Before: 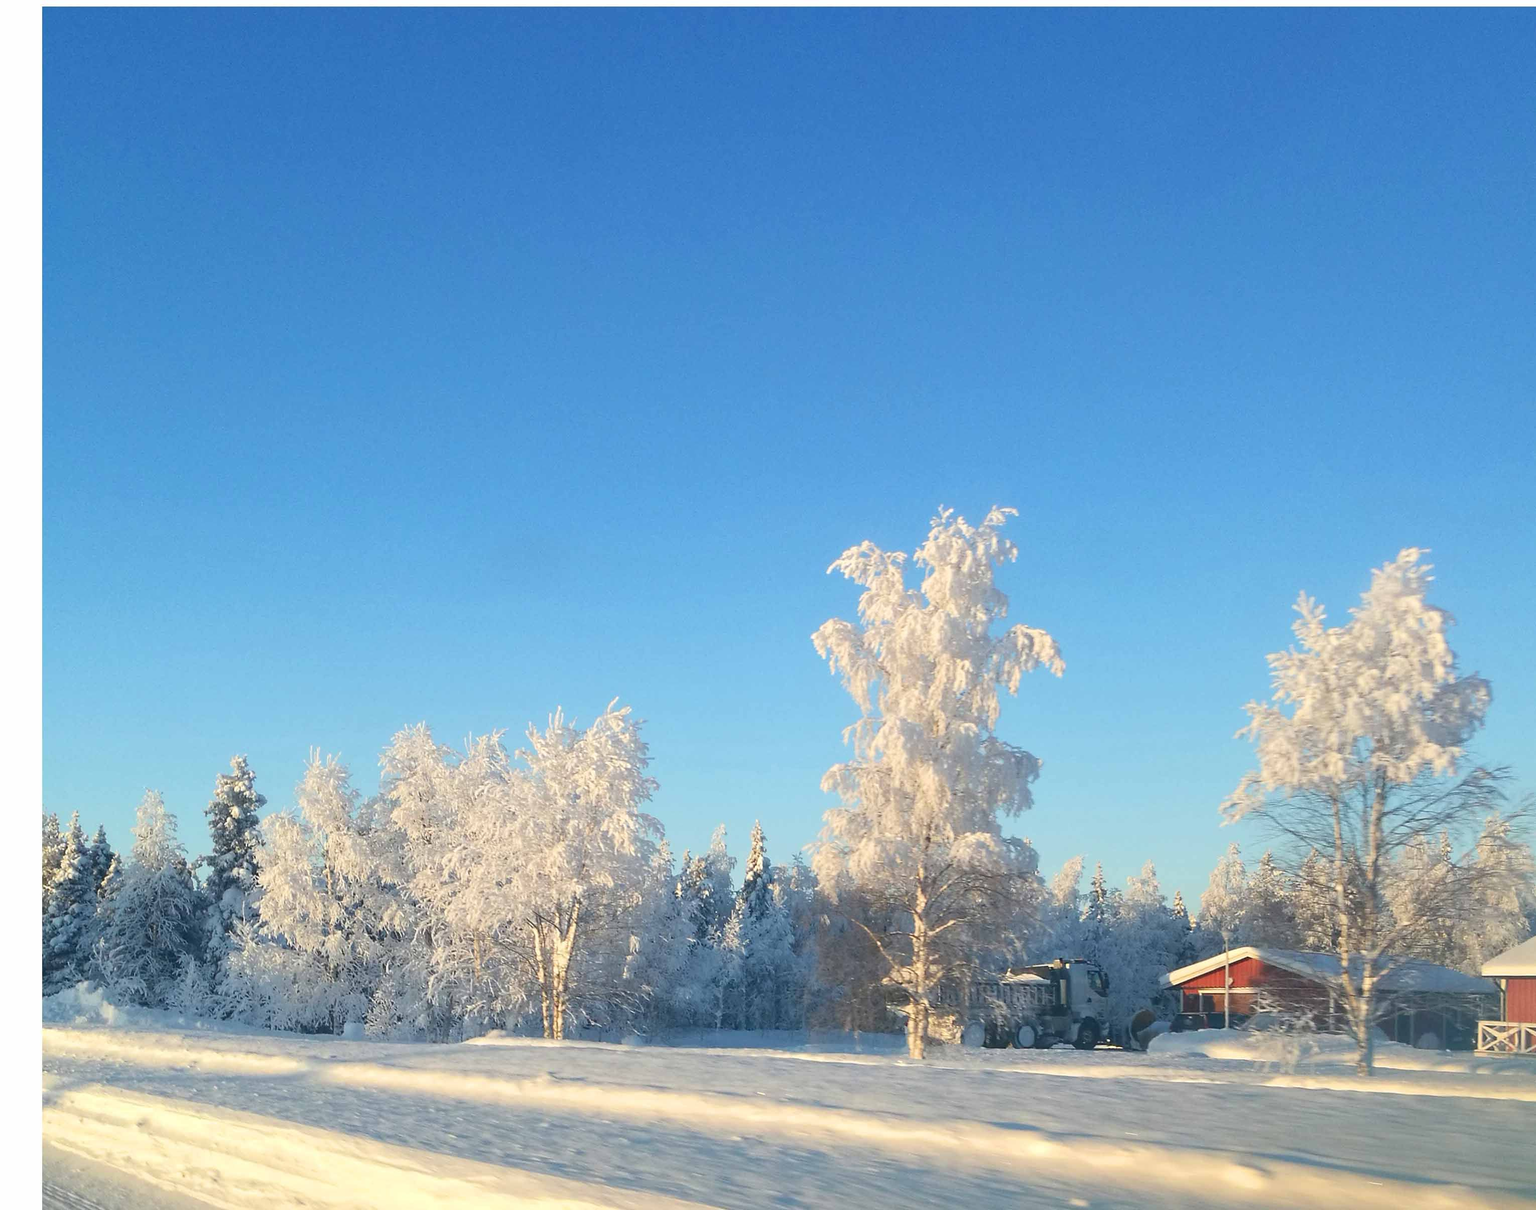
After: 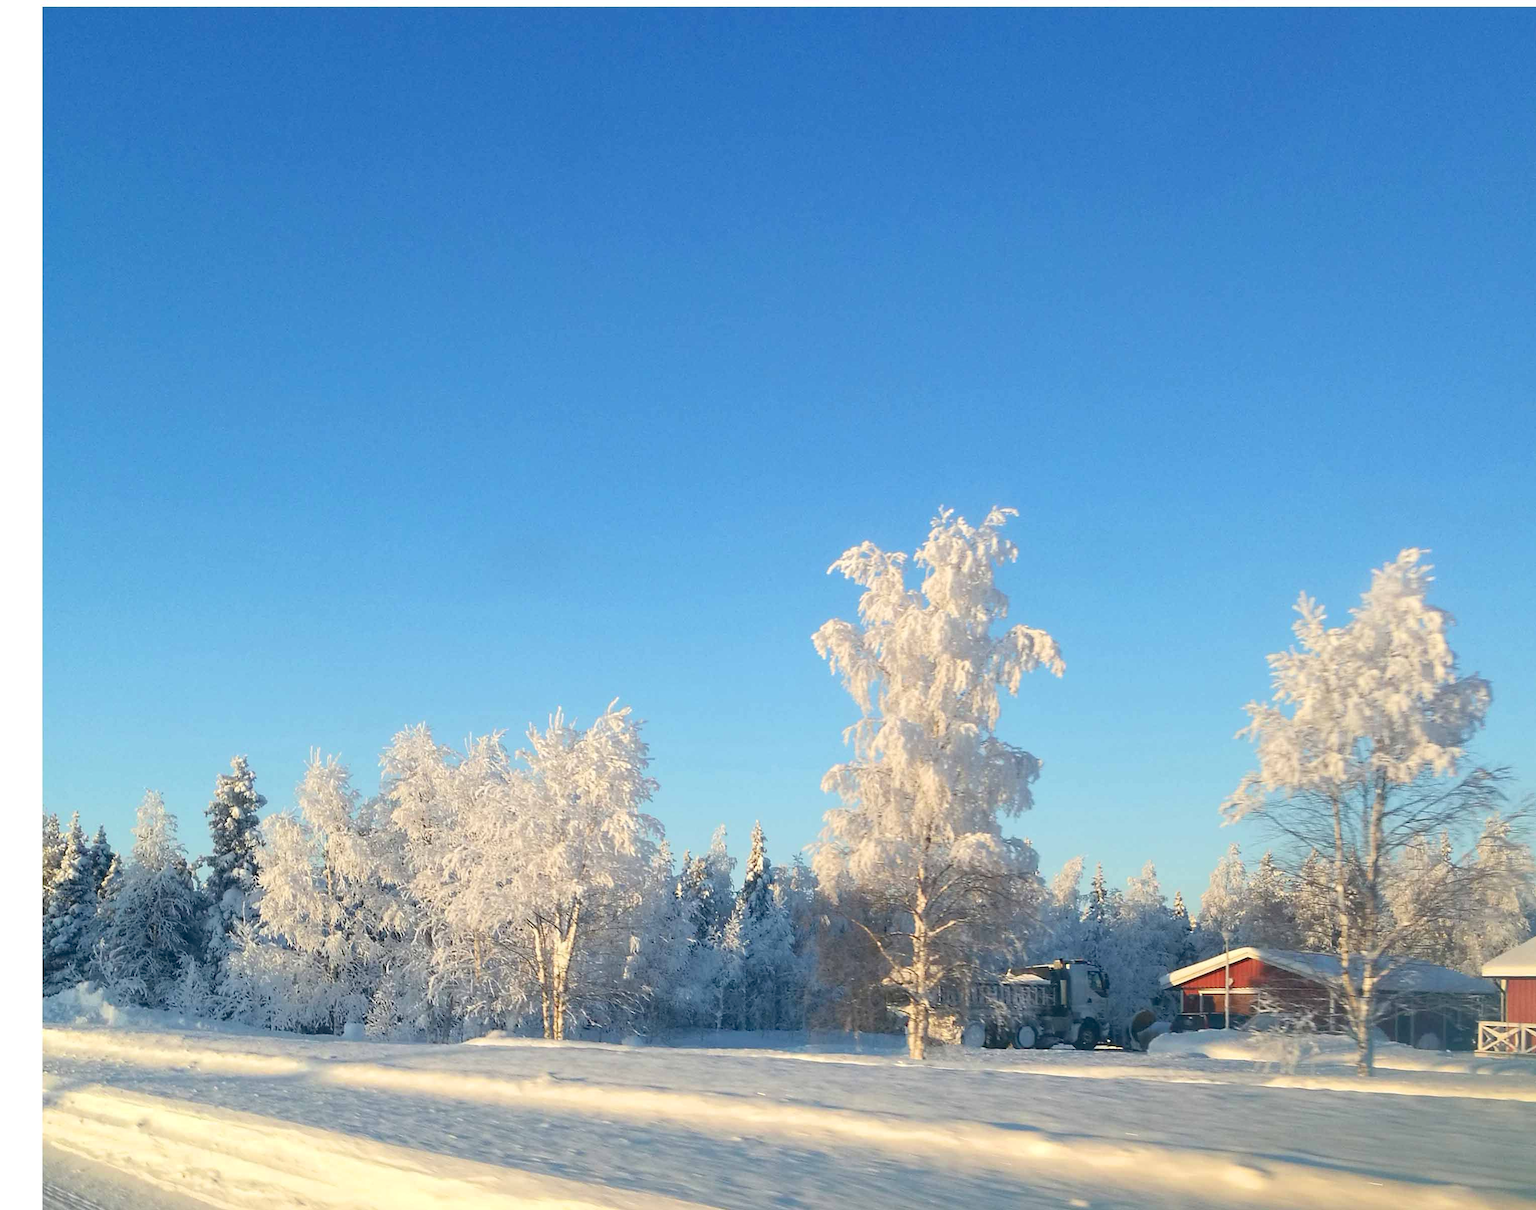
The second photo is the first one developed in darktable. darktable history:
exposure: black level correction 0.009, exposure 0.017 EV, compensate highlight preservation false
